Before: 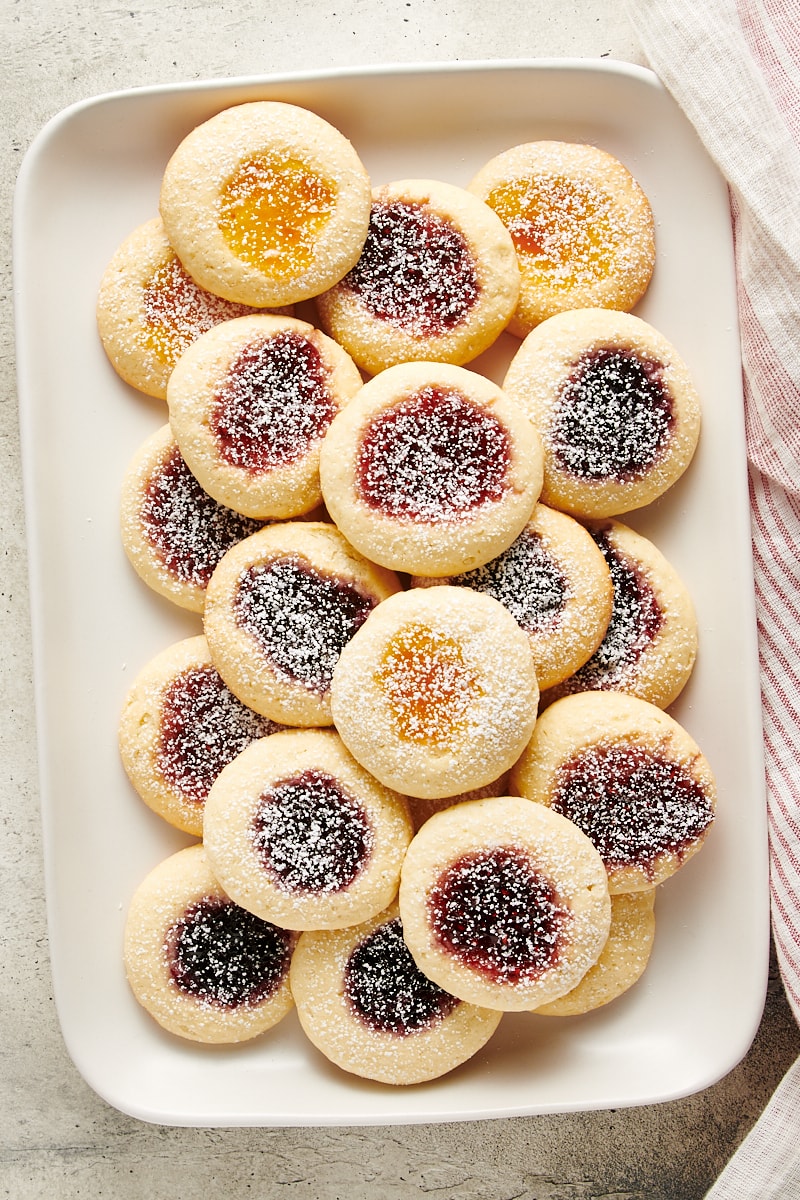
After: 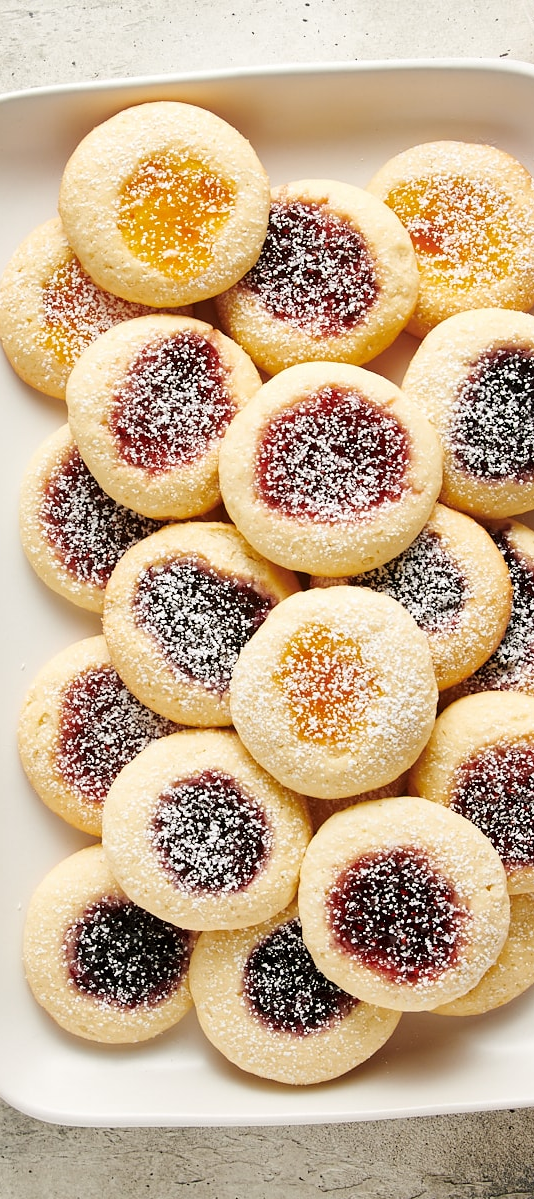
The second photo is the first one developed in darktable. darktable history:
crop and rotate: left 12.7%, right 20.494%
